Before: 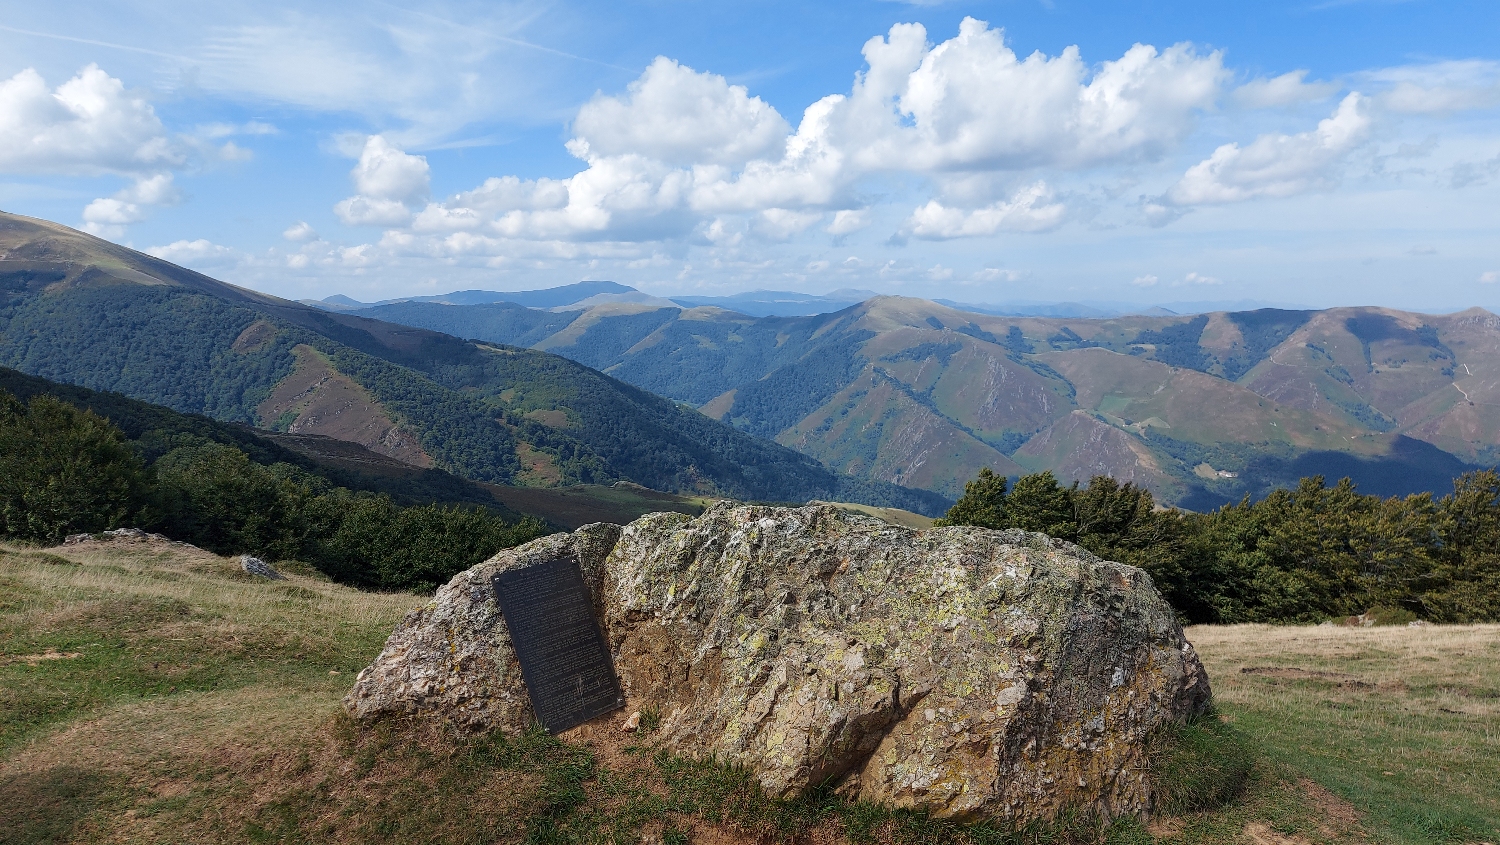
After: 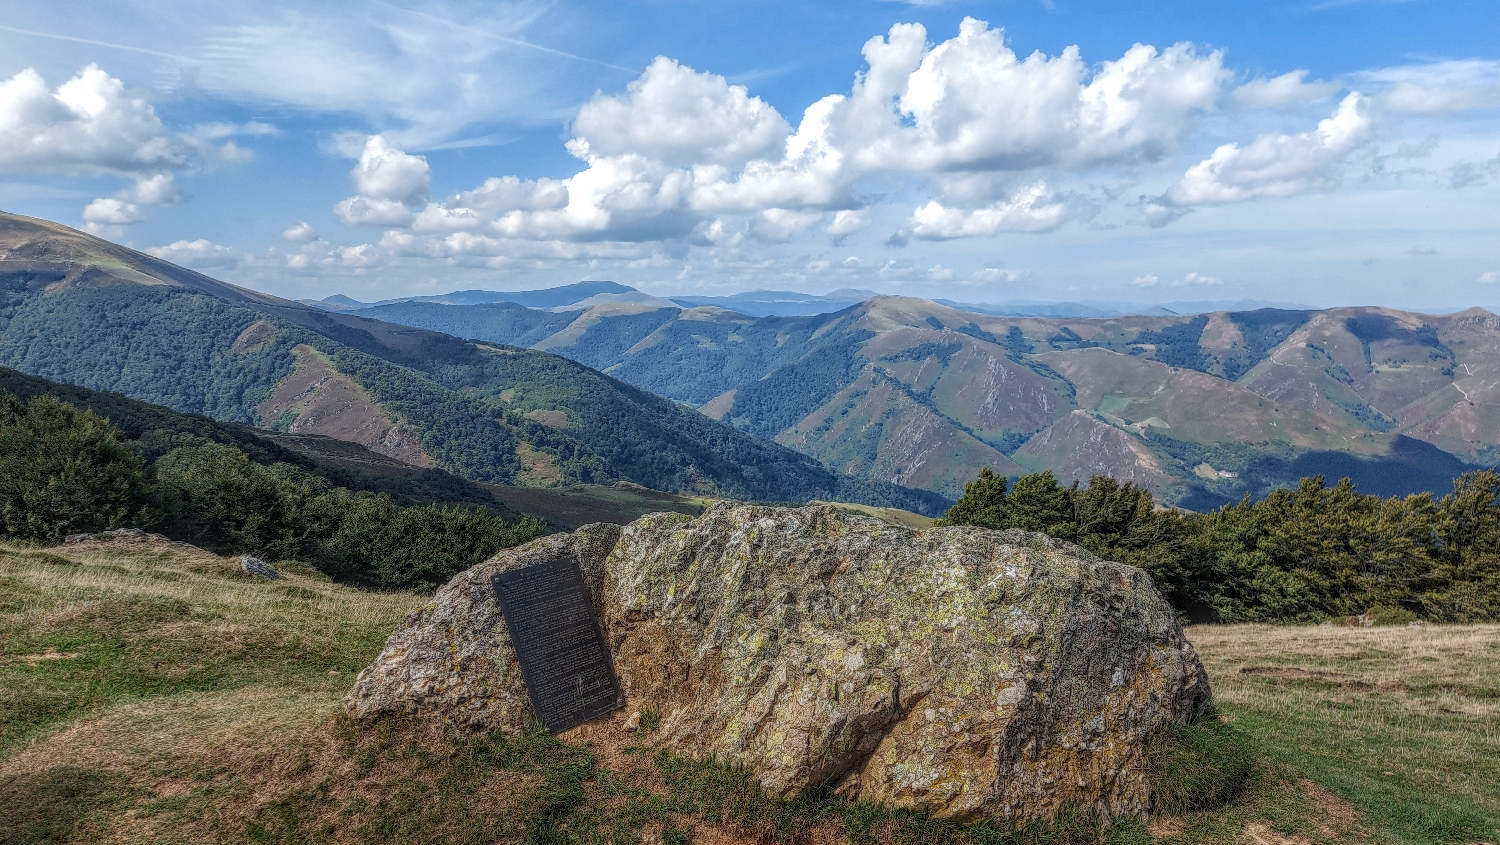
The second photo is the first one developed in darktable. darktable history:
local contrast: highlights 4%, shadows 4%, detail 201%, midtone range 0.247
